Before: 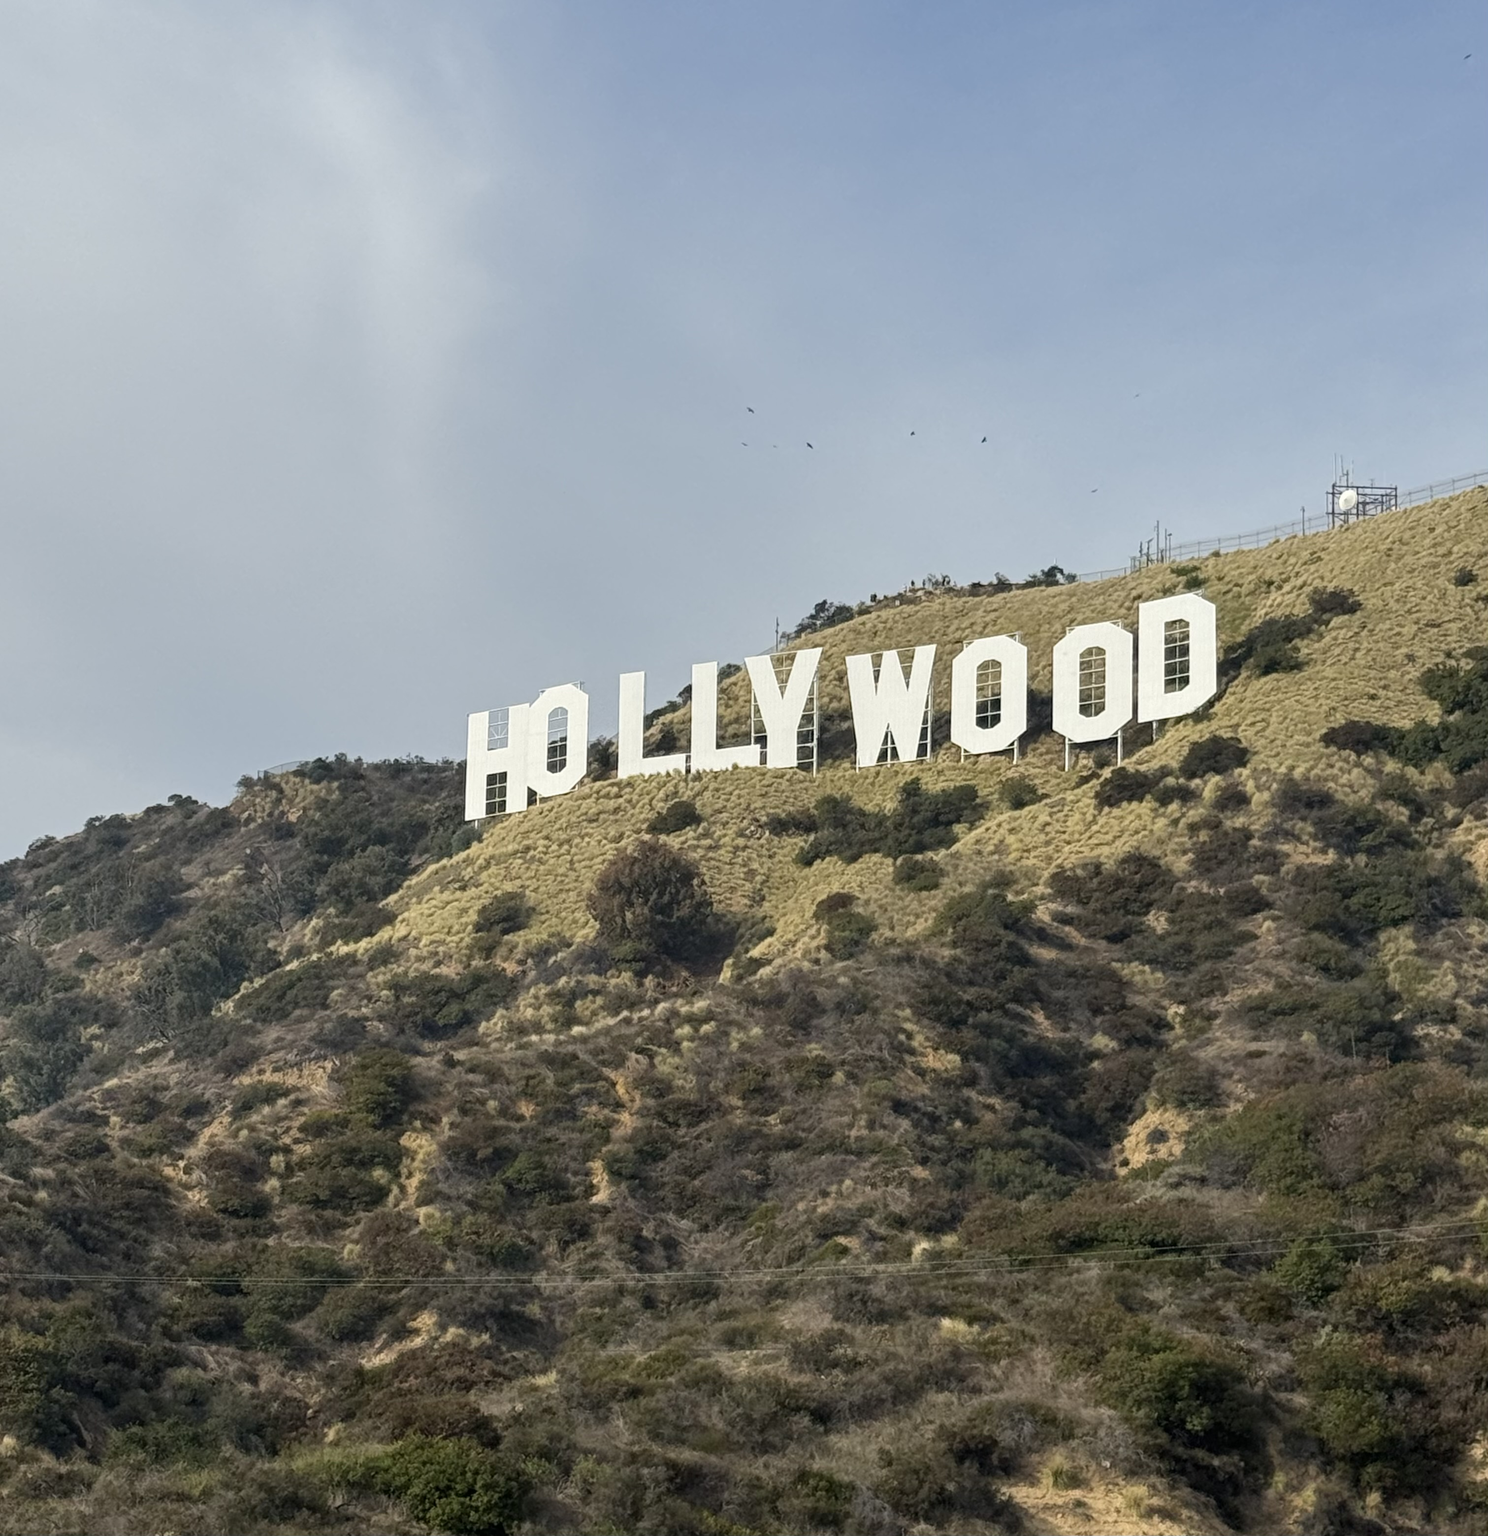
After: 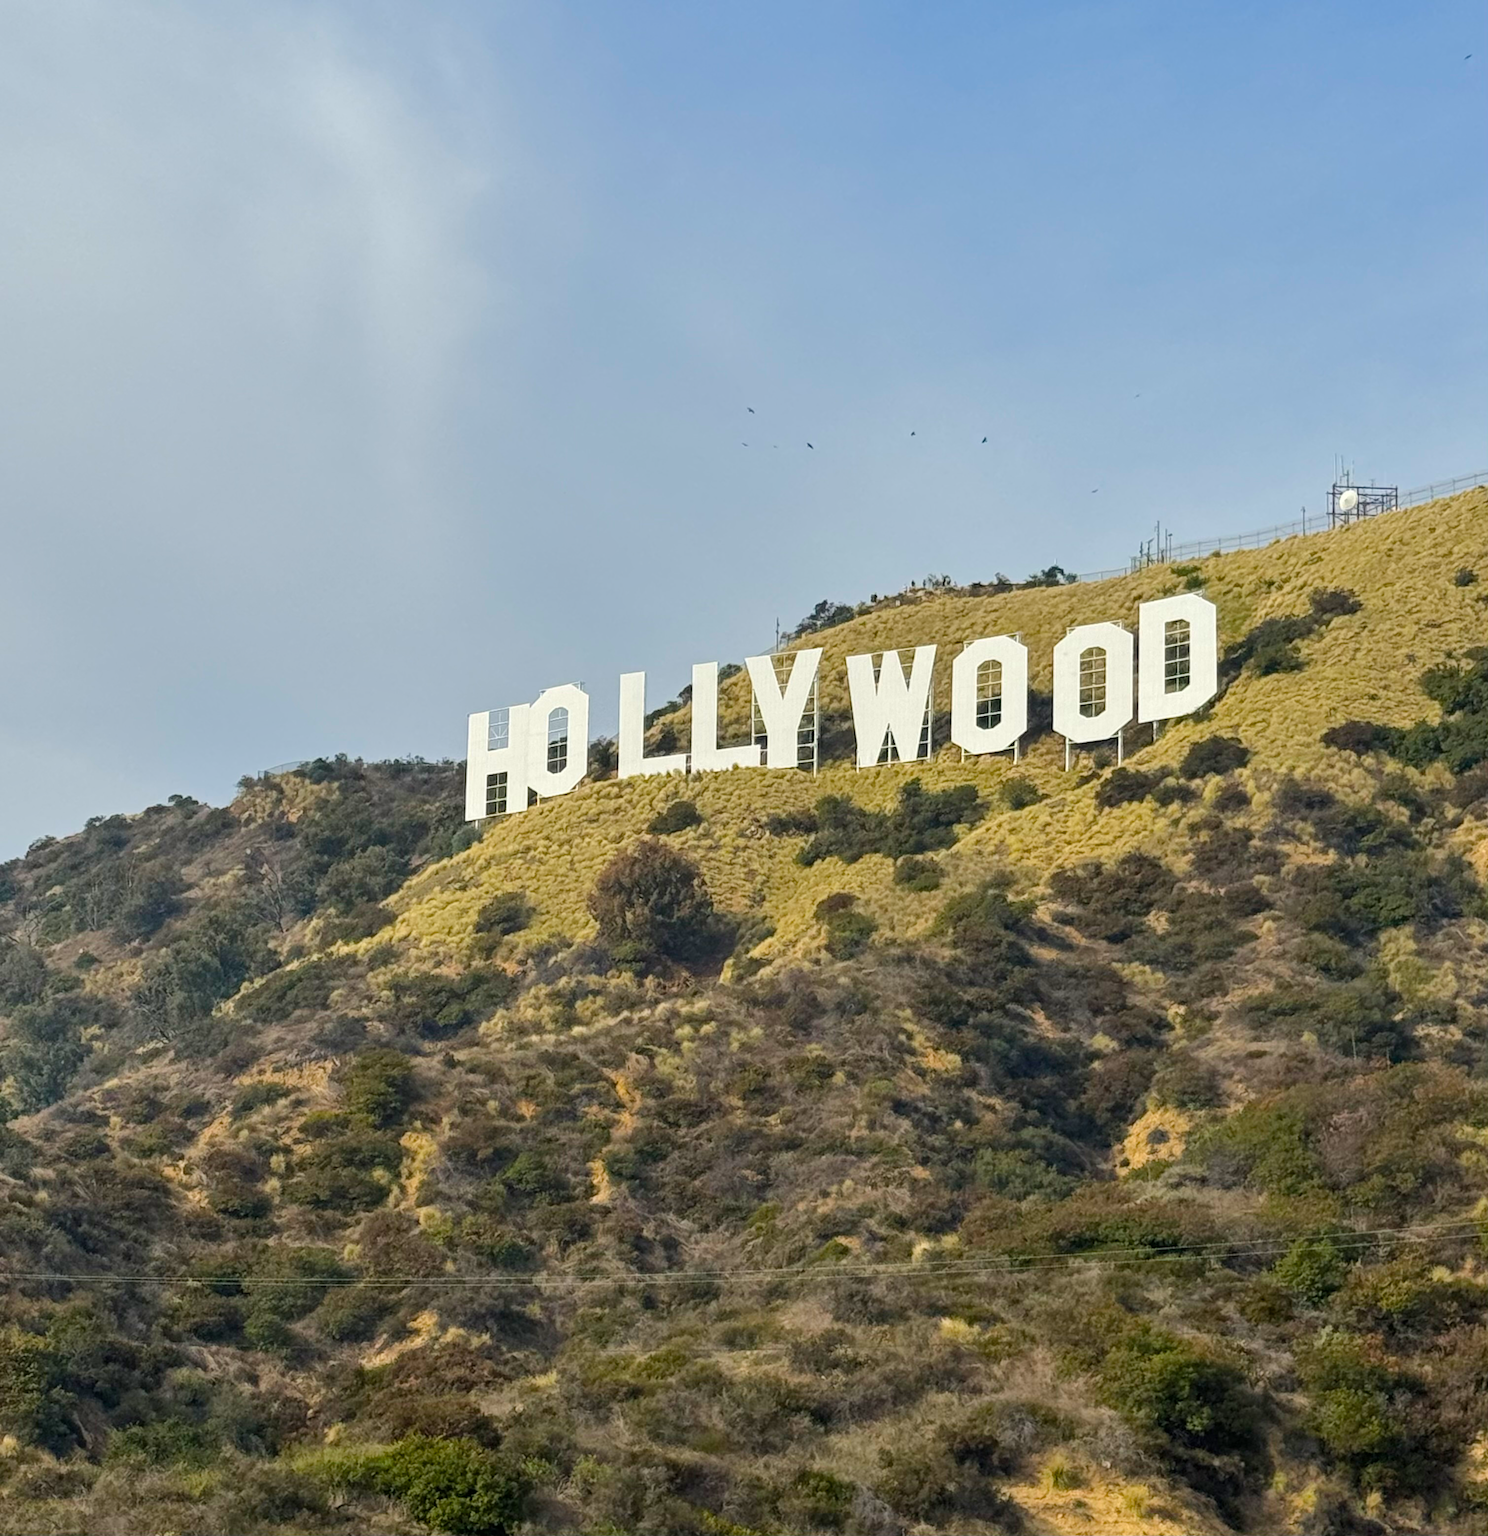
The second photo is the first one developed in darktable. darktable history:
color balance rgb: perceptual saturation grading › global saturation 25%, perceptual brilliance grading › mid-tones 10%, perceptual brilliance grading › shadows 15%, global vibrance 20%
shadows and highlights: shadows 29.32, highlights -29.32, low approximation 0.01, soften with gaussian
